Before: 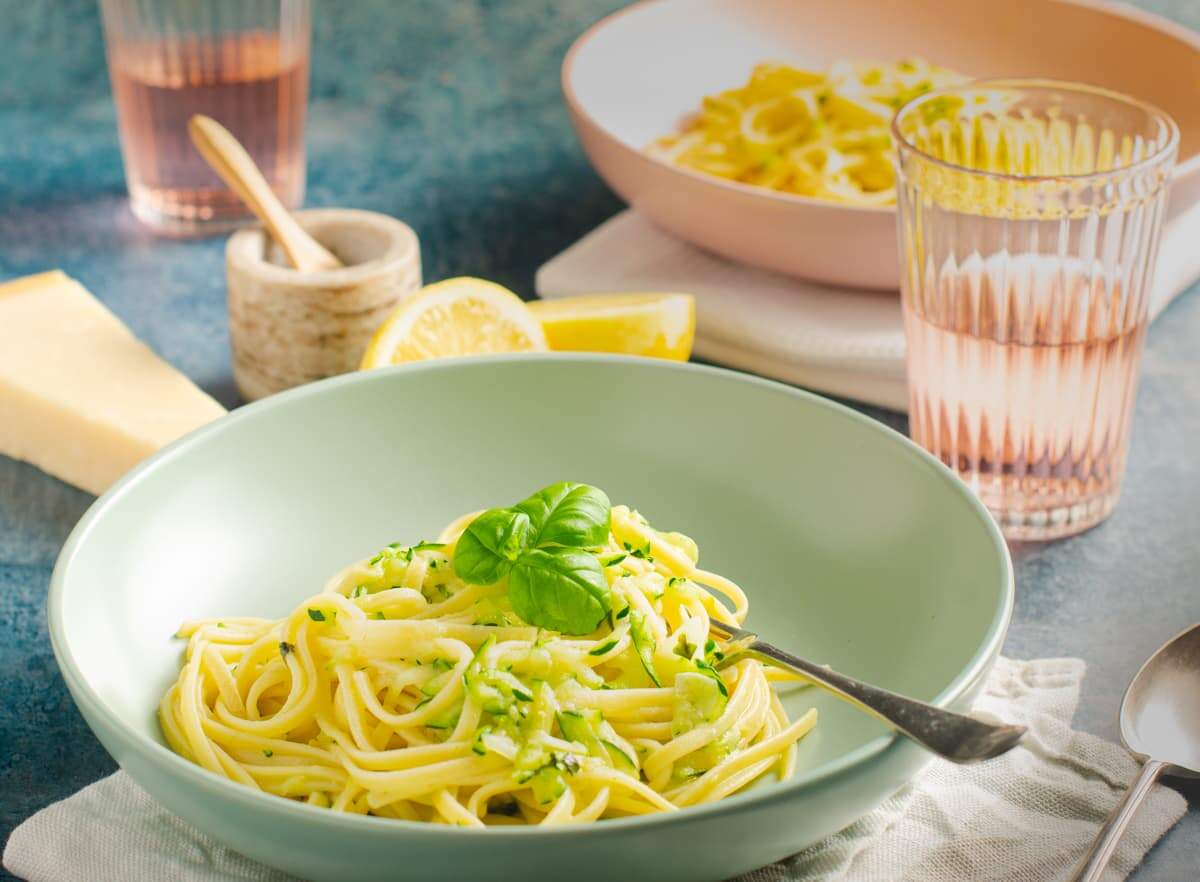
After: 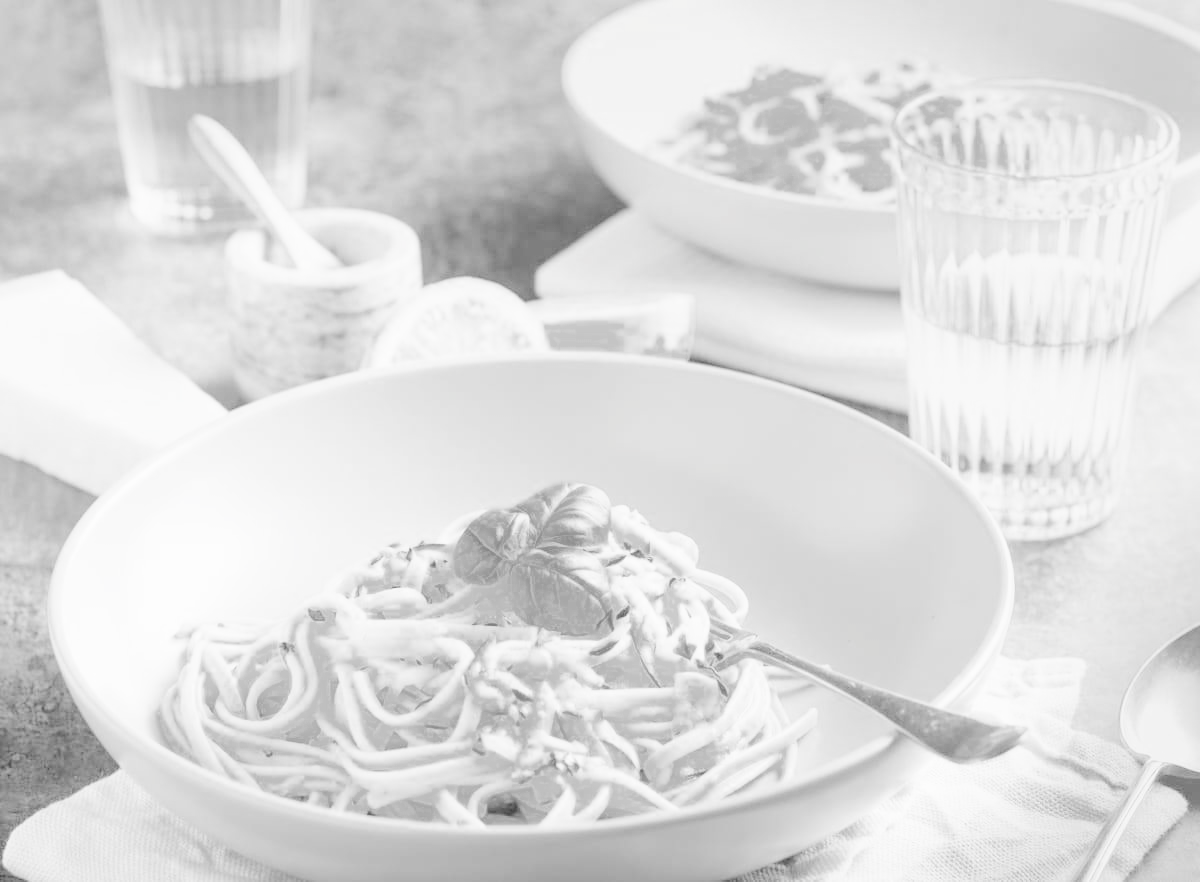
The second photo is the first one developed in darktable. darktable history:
tone curve: curves: ch0 [(0, 0) (0.003, 0.003) (0.011, 0.005) (0.025, 0.008) (0.044, 0.012) (0.069, 0.02) (0.1, 0.031) (0.136, 0.047) (0.177, 0.088) (0.224, 0.141) (0.277, 0.222) (0.335, 0.32) (0.399, 0.422) (0.468, 0.523) (0.543, 0.623) (0.623, 0.716) (0.709, 0.796) (0.801, 0.88) (0.898, 0.958) (1, 1)], preserve colors none
color look up table: target L [87.32, 71.2, 61.52, 71.99, 59.47, 54.38, 64.85, 50.03, 50.32, 58.09, 34.81, 51.48, 45.17, 26.88, 31.96, 11.69, 200.09, 84.9, 73.56, 51.48, 61.18, 58.44, 59.81, 51.48, 52.35, 37.46, 37.46, 22.62, 90.73, 85.71, 79.37, 66.85, 70.41, 73.17, 61.18, 55.83, 54.96, 49.17, 47.73, 48.31, 29.54, 18.77, 13.66, 86.52, 76.28, 71.6, 77.44, 57.05, 33.23], target a [0 ×5, 0.001, 0, 0.001, 0.001, 0, 0.001, 0.001, 0, 0.001, 0.001, 0.001, 0 ×7, 0.001 ×5, -0.004, 0 ×6, 0.001 ×7, -0.006, 0 ×5, 0.001], target b [0.005, 0.004, 0, 0.003, 0, -0.002, 0.004, -0.003, -0.003, 0, -0.004, -0.003, -0.003, -0.004, -0.005, -0.001, 0, 0.005, 0.003, -0.003, 0, 0, 0, -0.003, -0.003, -0.004, -0.004, -0.005, 0.036, 0.005, 0.003 ×4, 0, -0.002, -0.002, -0.003, -0.003, -0.003, -0.005, -0.002, -0.007, 0.005, 0.003, 0.003, 0.003, 0, -0.005], num patches 49
